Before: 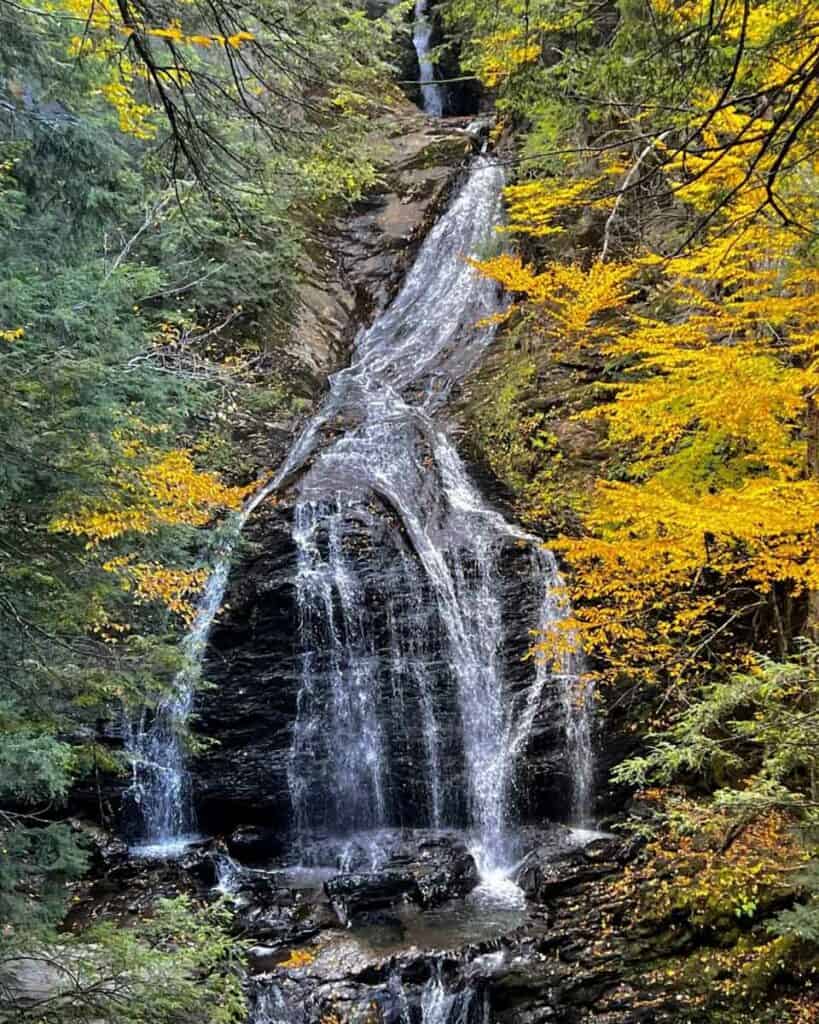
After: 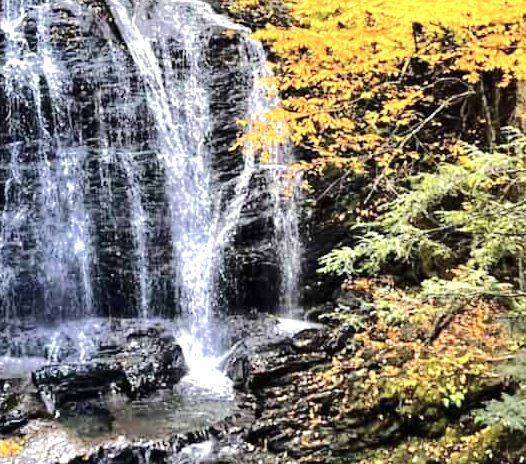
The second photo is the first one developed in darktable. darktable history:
contrast brightness saturation: saturation -0.157
tone curve: curves: ch0 [(0, 0) (0.003, 0.009) (0.011, 0.013) (0.025, 0.022) (0.044, 0.039) (0.069, 0.055) (0.1, 0.077) (0.136, 0.113) (0.177, 0.158) (0.224, 0.213) (0.277, 0.289) (0.335, 0.367) (0.399, 0.451) (0.468, 0.532) (0.543, 0.615) (0.623, 0.696) (0.709, 0.755) (0.801, 0.818) (0.898, 0.893) (1, 1)]
exposure: black level correction 0, exposure 0.954 EV, compensate exposure bias true, compensate highlight preservation false
crop and rotate: left 35.677%, top 49.865%, bottom 4.785%
